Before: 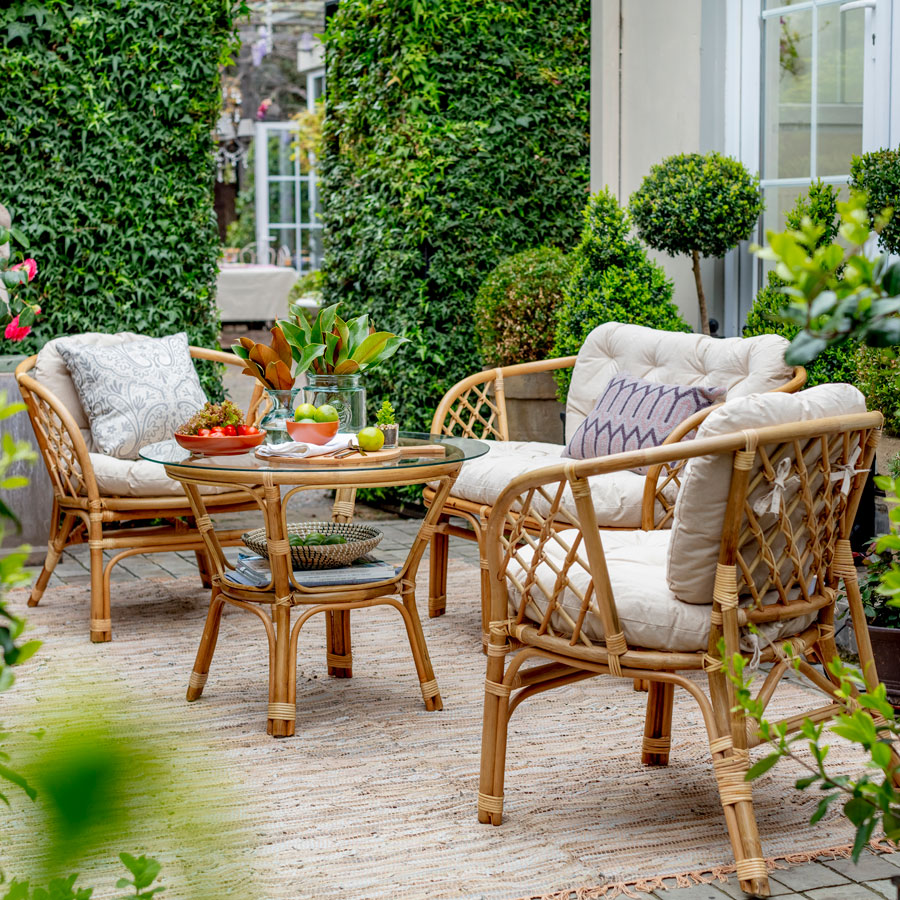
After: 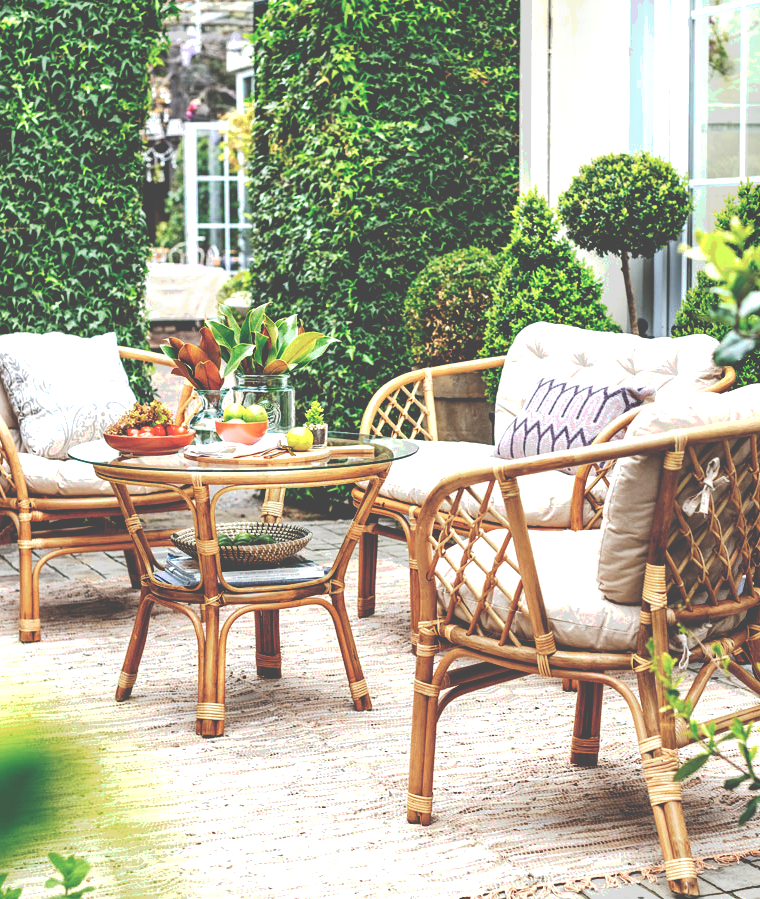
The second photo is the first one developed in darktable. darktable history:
base curve: curves: ch0 [(0, 0.036) (0.083, 0.04) (0.804, 1)], preserve colors none
crop: left 7.976%, right 7.479%
contrast brightness saturation: contrast -0.246, saturation -0.437
exposure: black level correction 0, exposure 1.199 EV, compensate exposure bias true, compensate highlight preservation false
